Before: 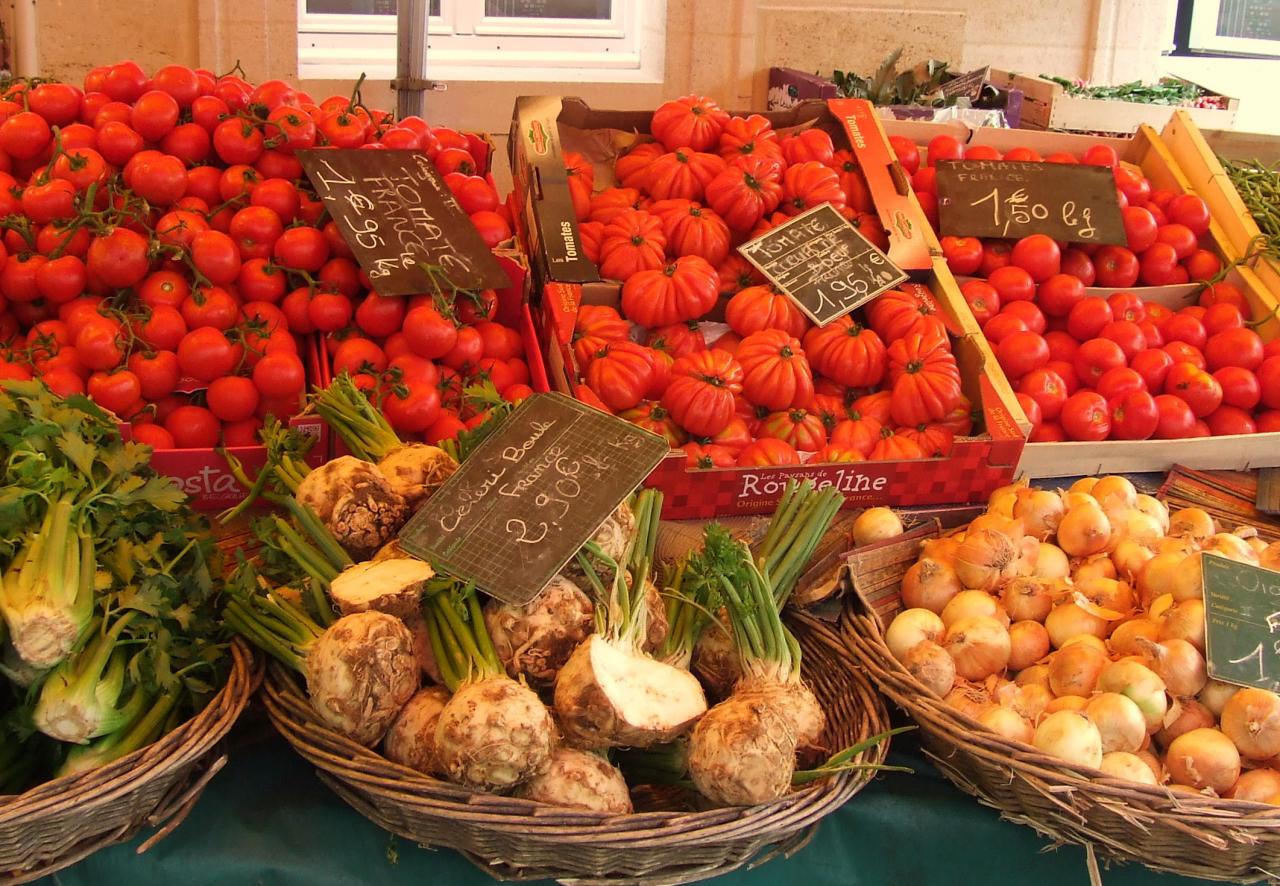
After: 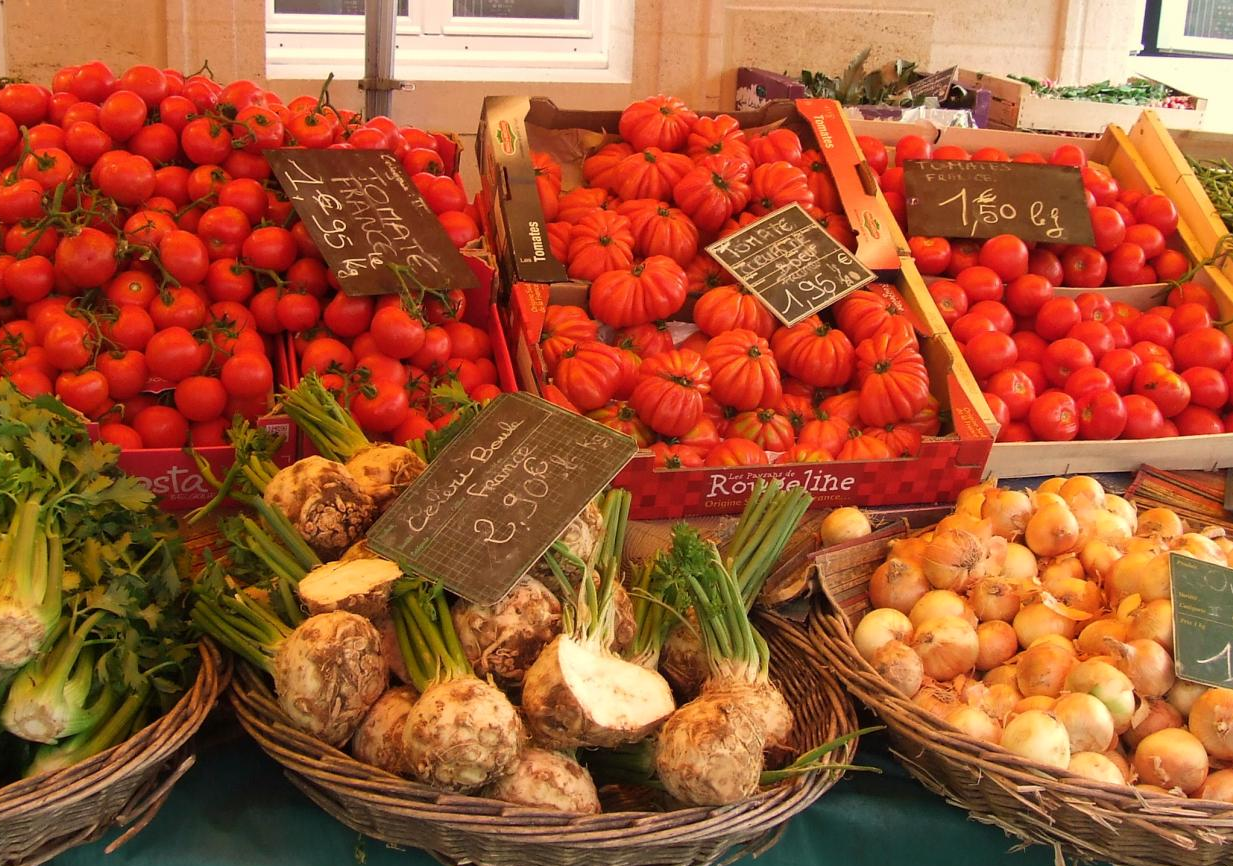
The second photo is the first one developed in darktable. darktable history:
crop and rotate: left 2.536%, right 1.107%, bottom 2.246%
tone equalizer: on, module defaults
